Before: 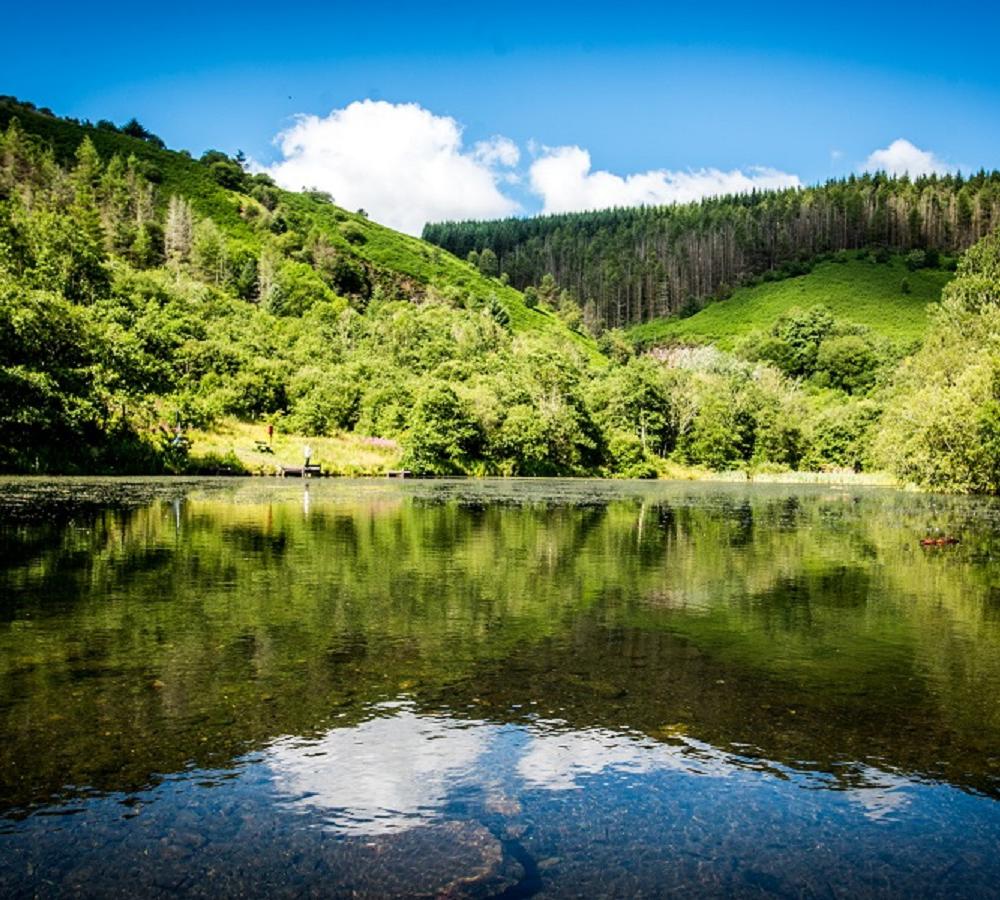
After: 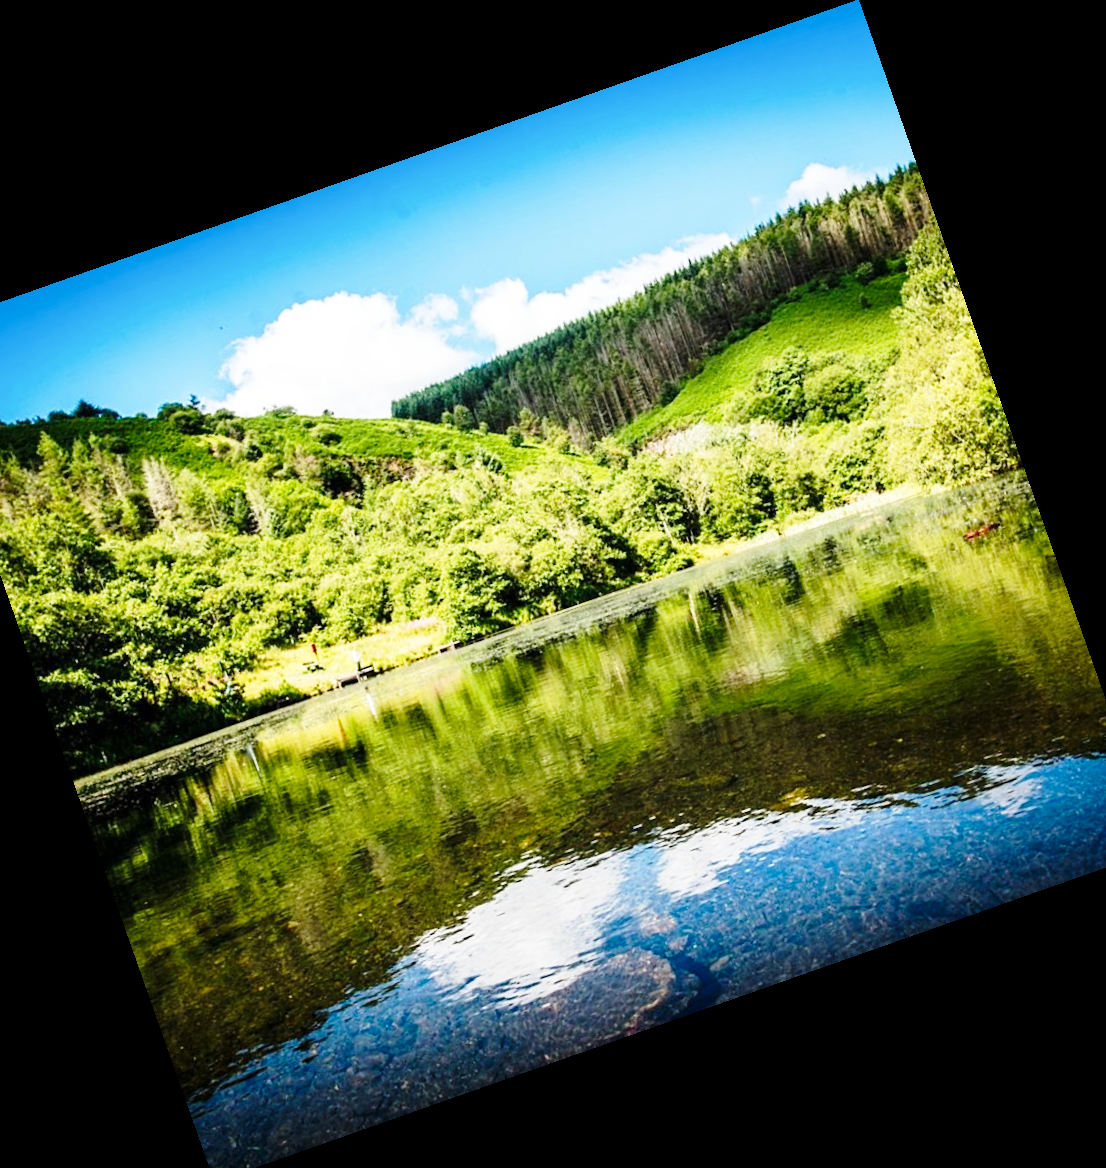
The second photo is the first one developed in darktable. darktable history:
base curve: curves: ch0 [(0, 0) (0.028, 0.03) (0.121, 0.232) (0.46, 0.748) (0.859, 0.968) (1, 1)], preserve colors none
crop and rotate: angle 19.43°, left 6.812%, right 4.125%, bottom 1.087%
